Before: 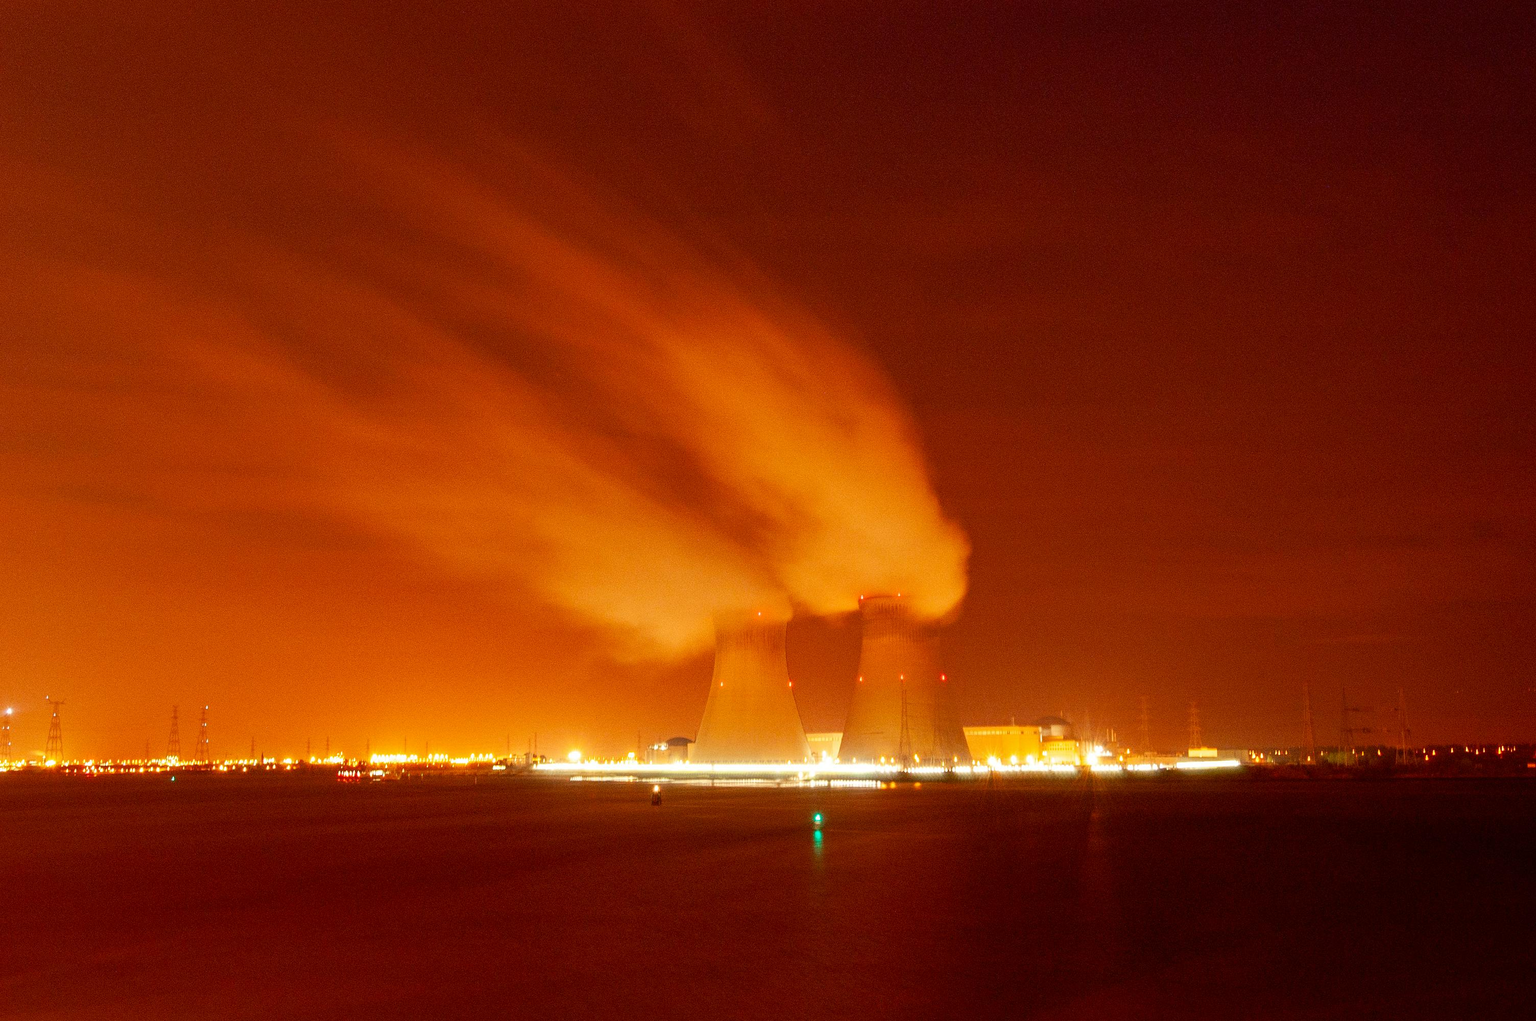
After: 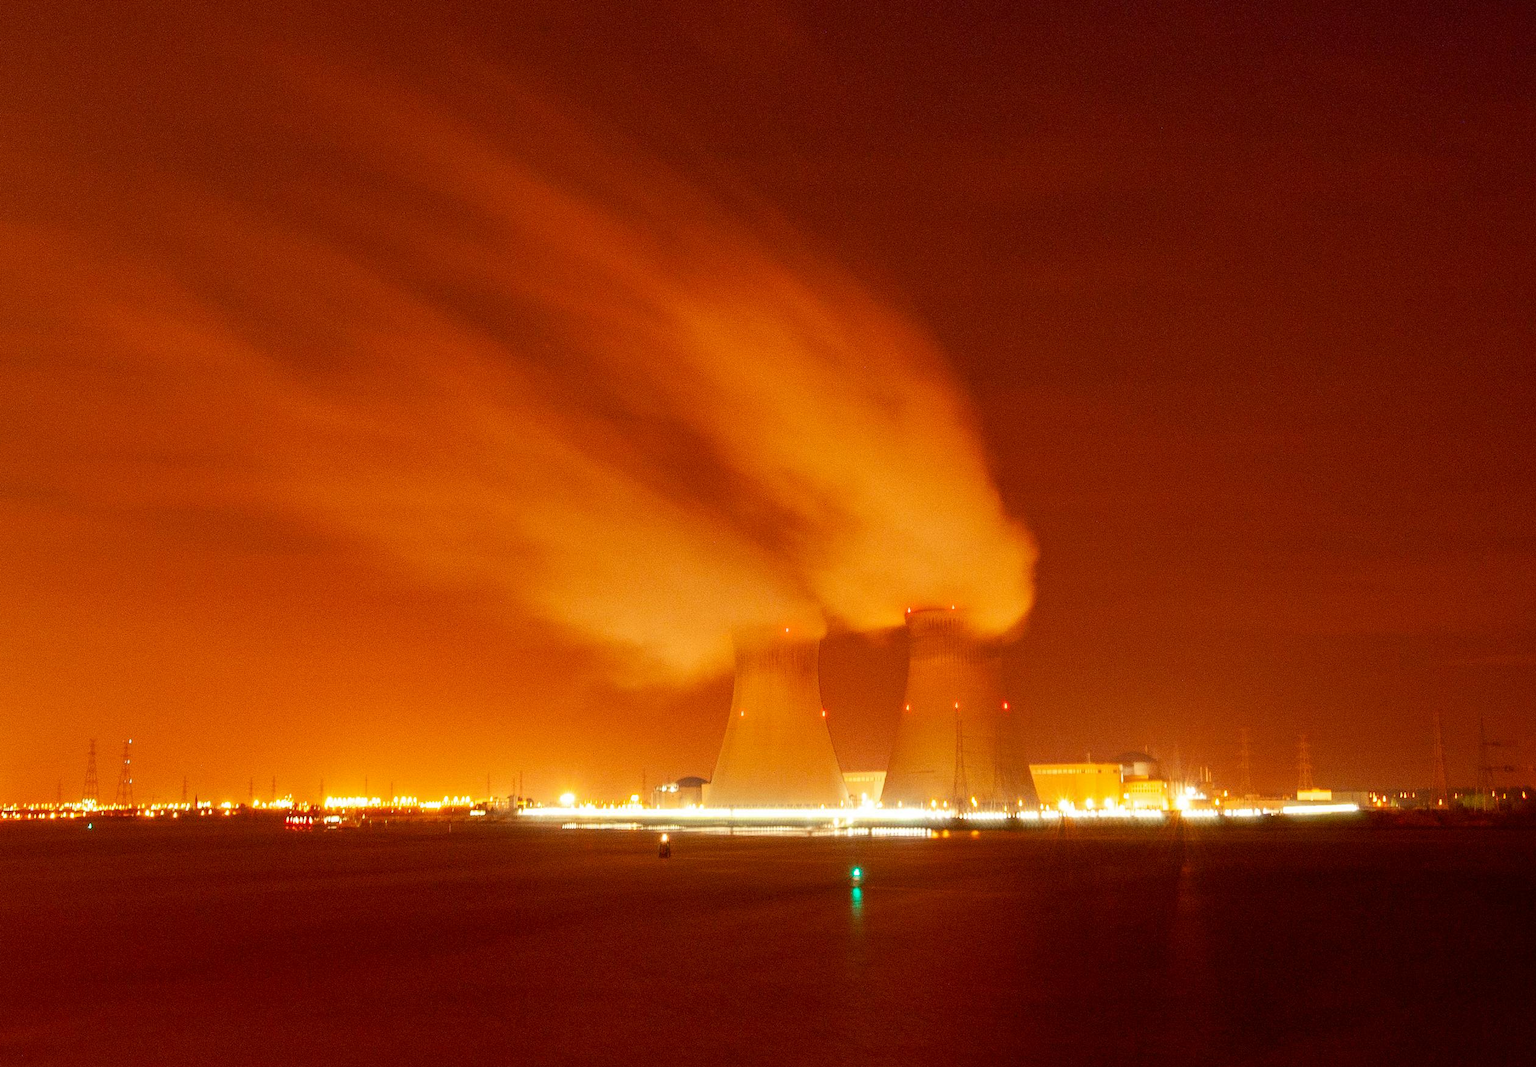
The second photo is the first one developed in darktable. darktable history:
crop: left 6.354%, top 8.291%, right 9.535%, bottom 3.763%
